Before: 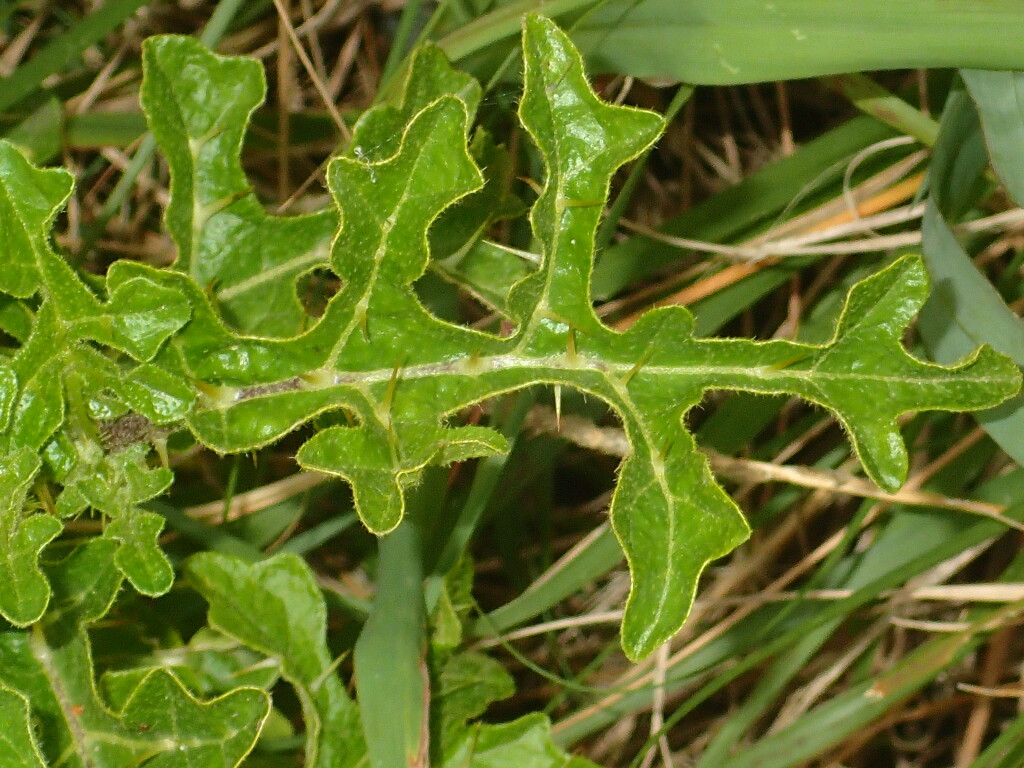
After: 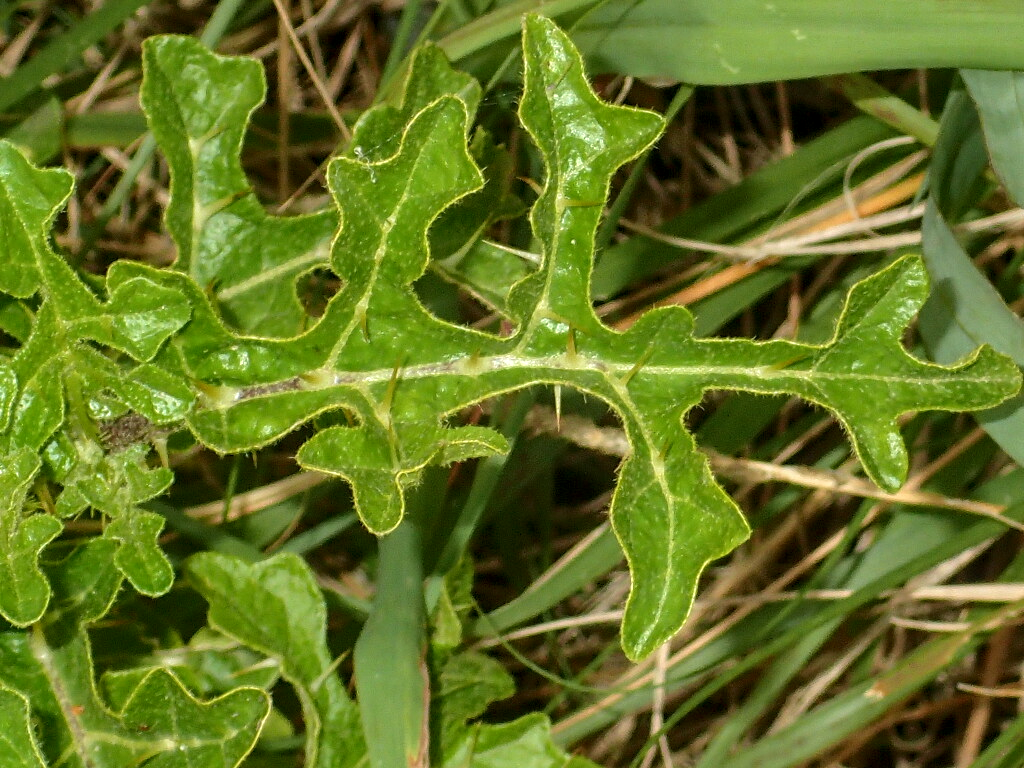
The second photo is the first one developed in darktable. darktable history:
velvia: strength 6.04%
local contrast: detail 130%
